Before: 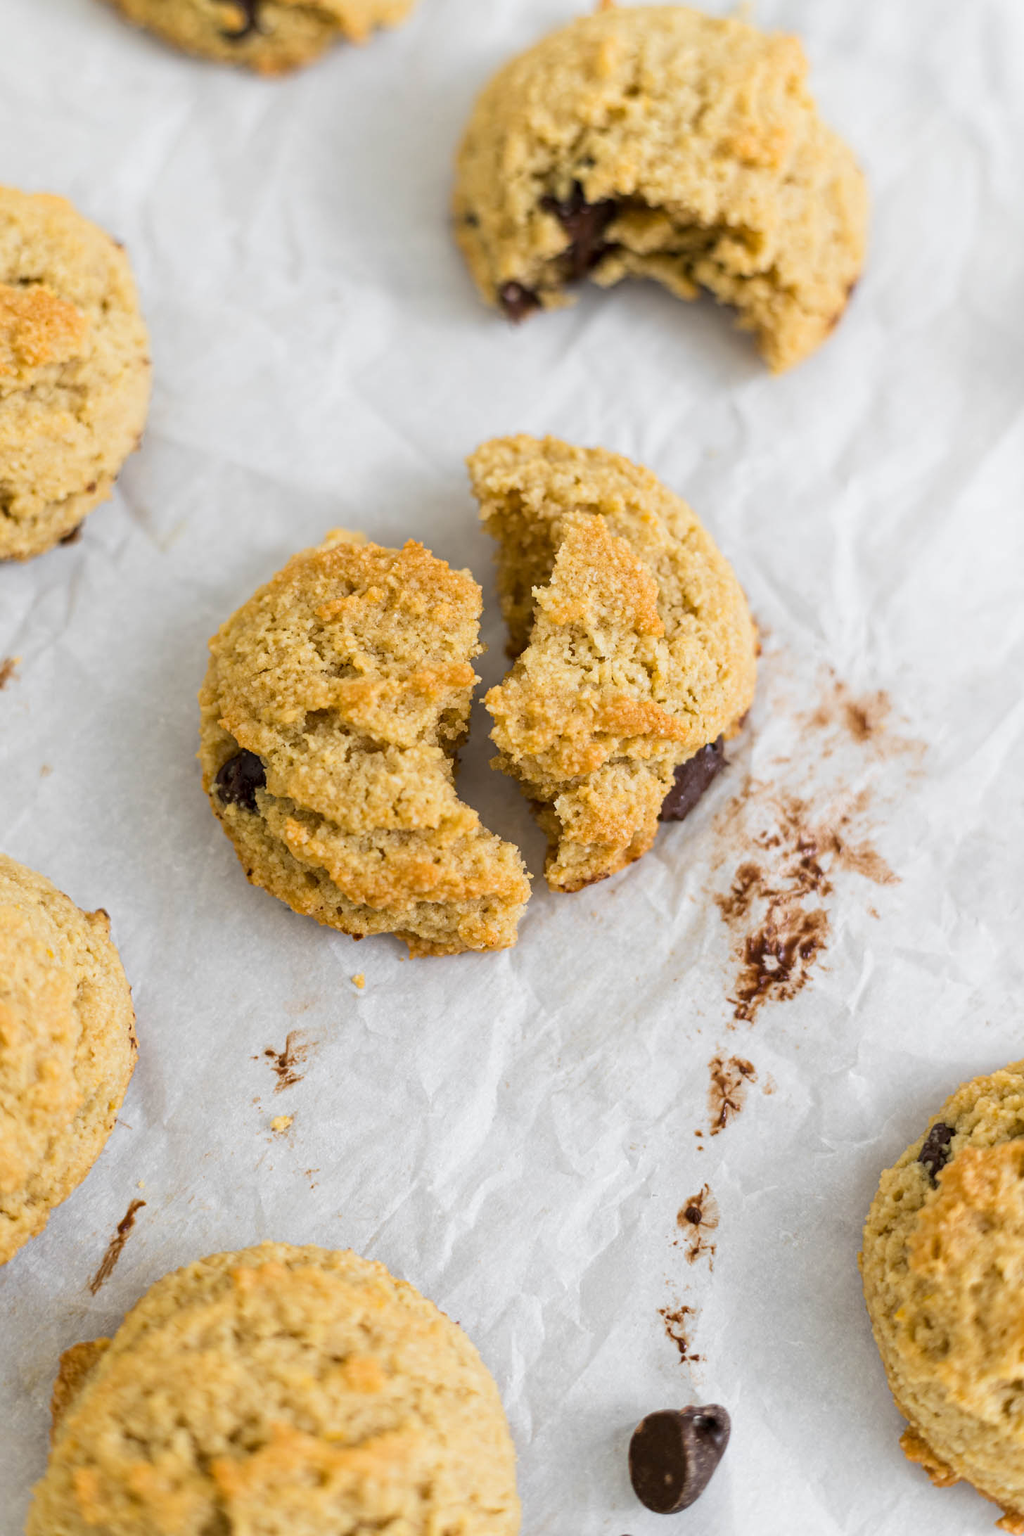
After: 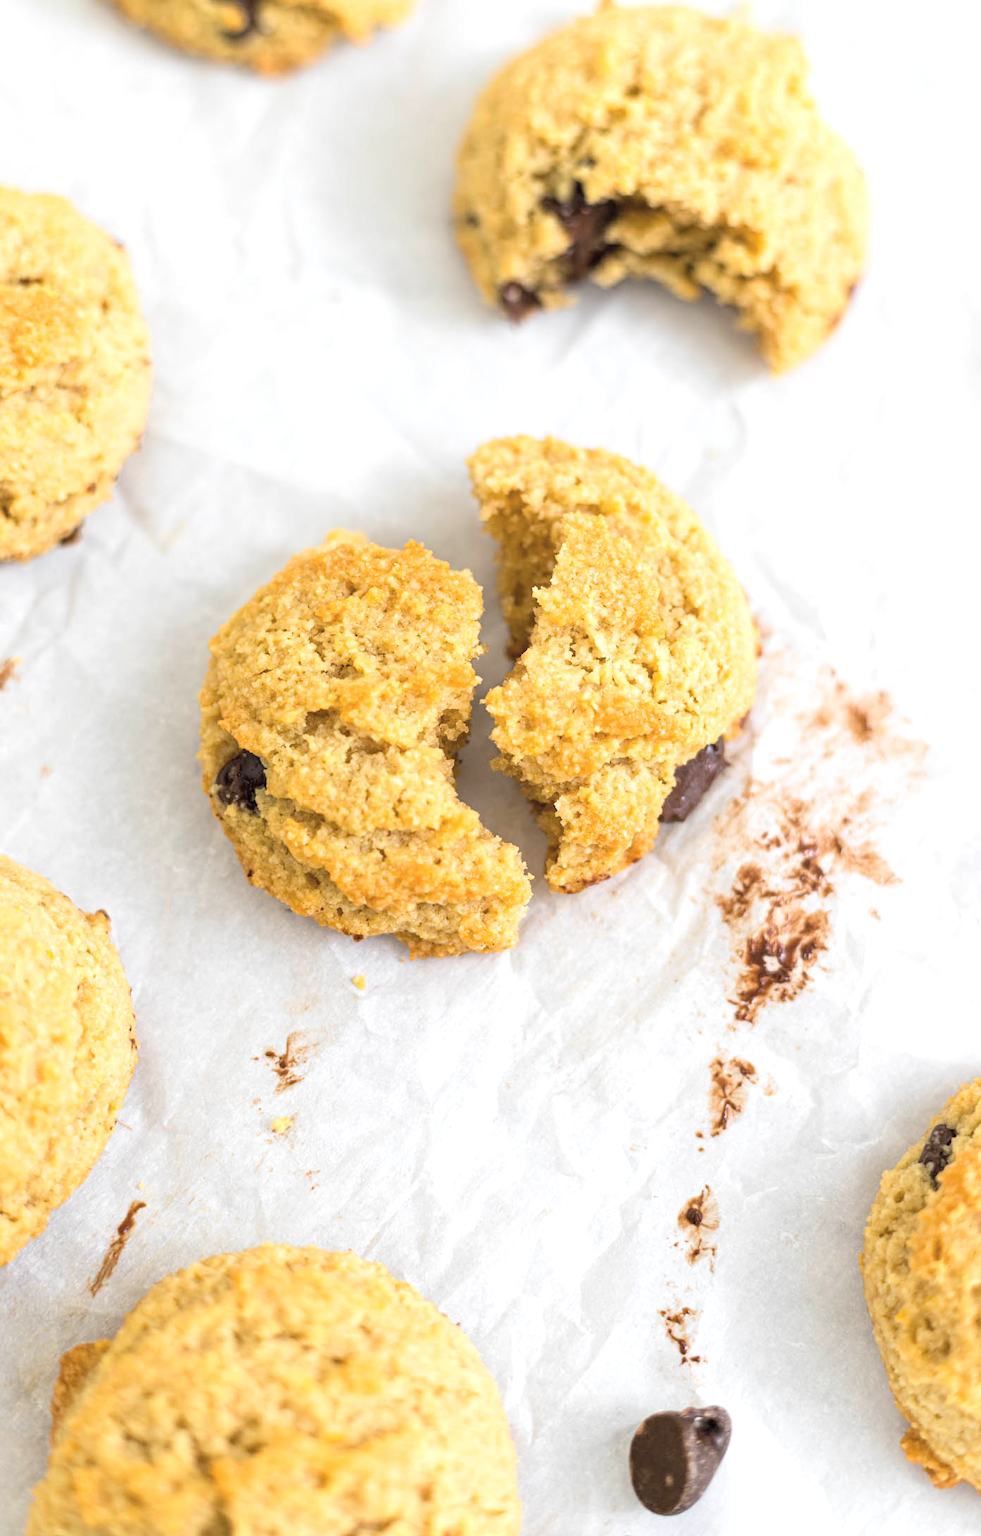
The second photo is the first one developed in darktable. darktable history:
contrast brightness saturation: brightness 0.154
exposure: black level correction 0, exposure 0.498 EV, compensate highlight preservation false
crop: right 4.254%, bottom 0.05%
